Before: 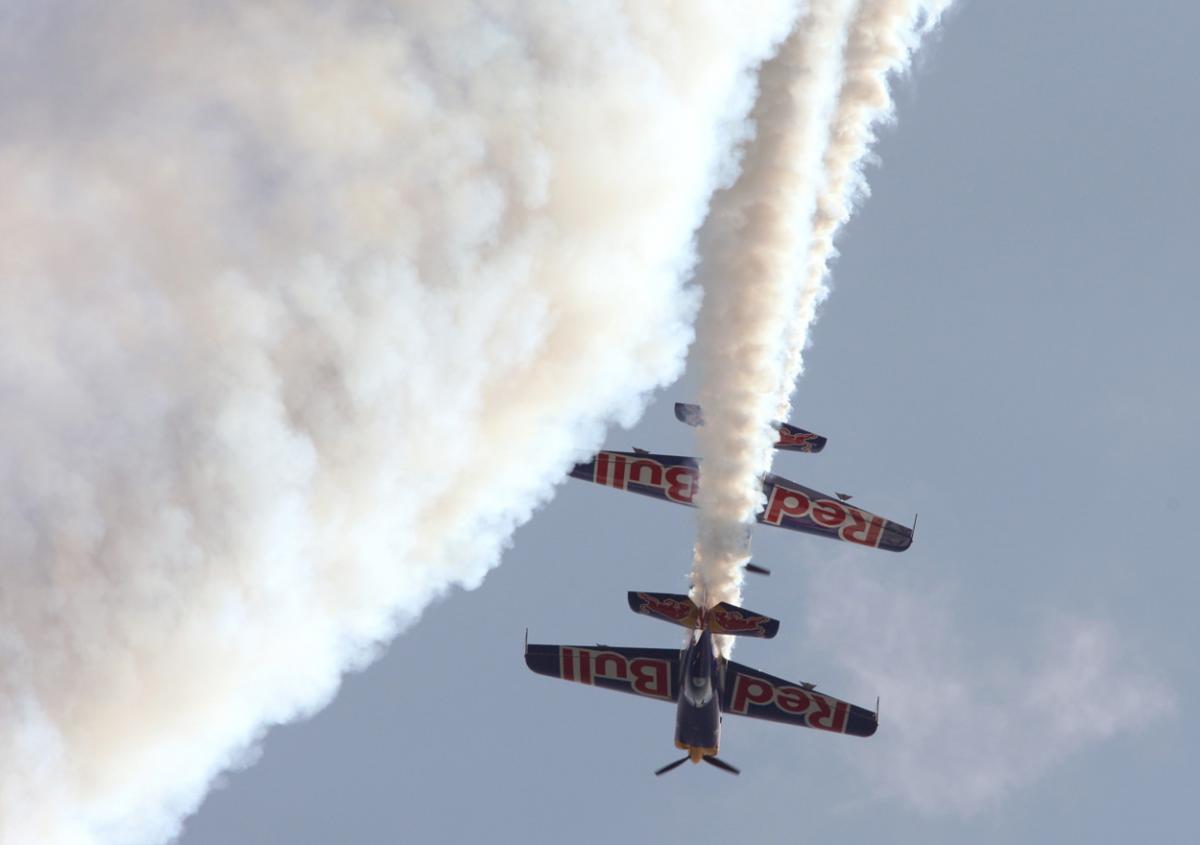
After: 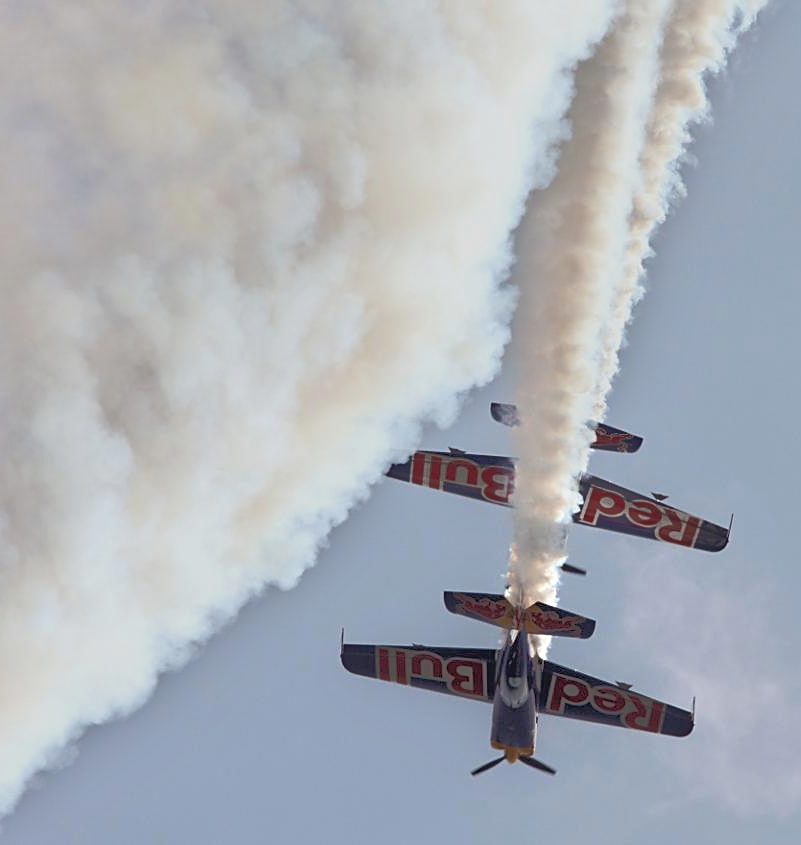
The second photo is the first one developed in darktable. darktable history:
sharpen: on, module defaults
tone equalizer: -7 EV -0.636 EV, -6 EV 1.01 EV, -5 EV -0.453 EV, -4 EV 0.417 EV, -3 EV 0.439 EV, -2 EV 0.136 EV, -1 EV -0.141 EV, +0 EV -0.383 EV
crop and rotate: left 15.396%, right 17.811%
